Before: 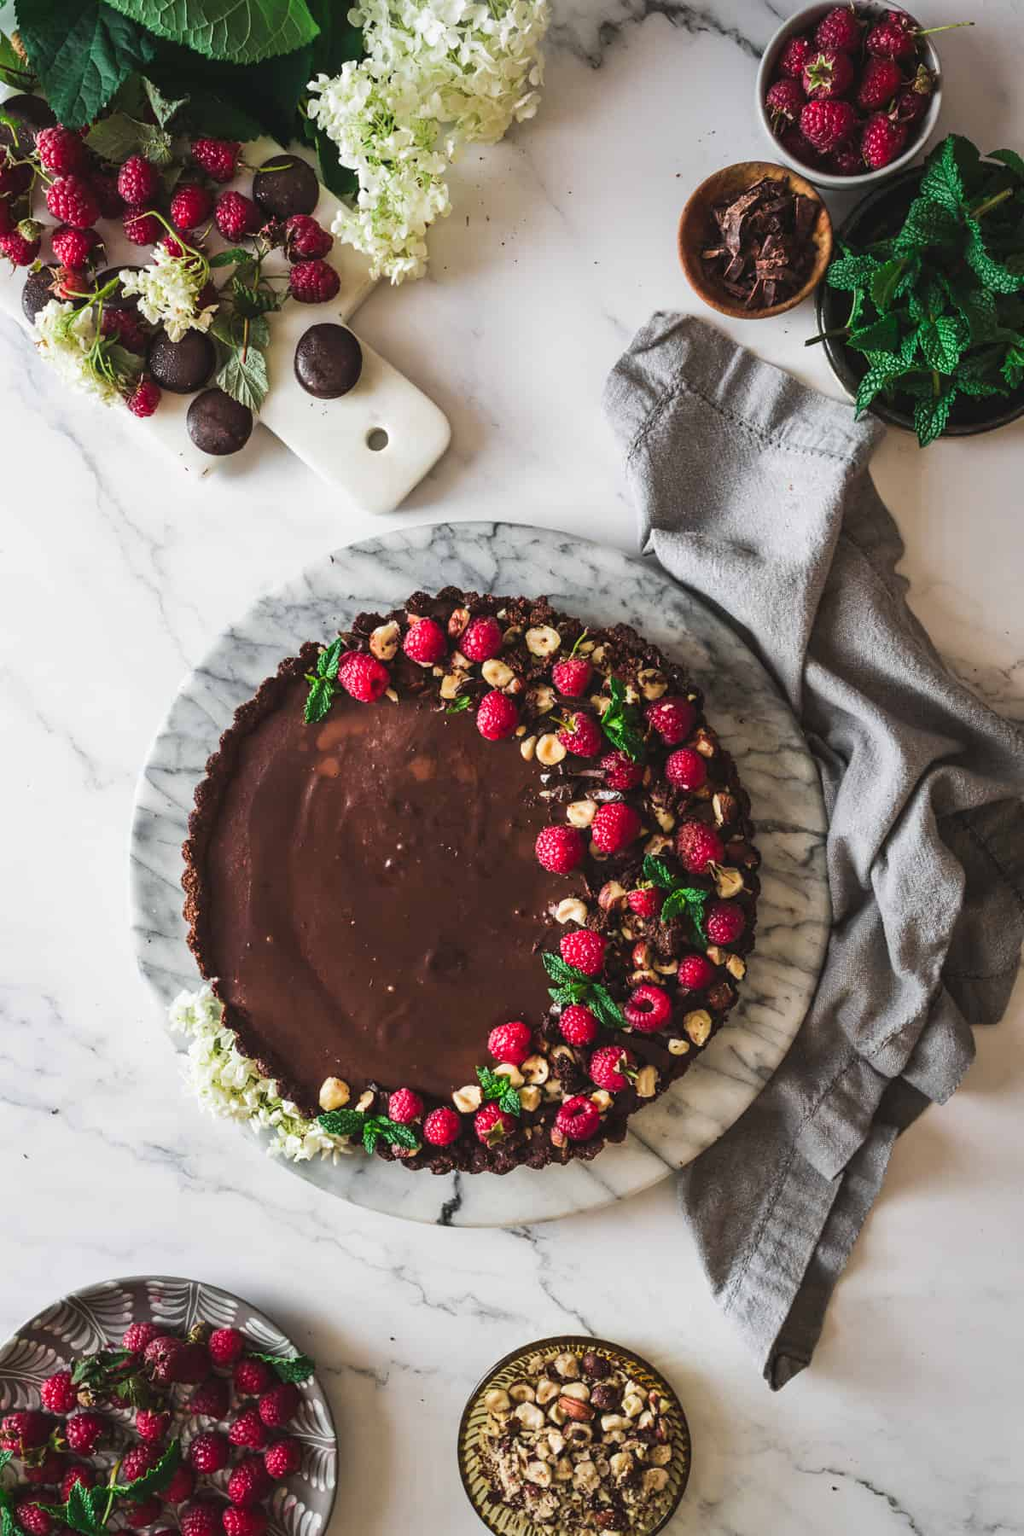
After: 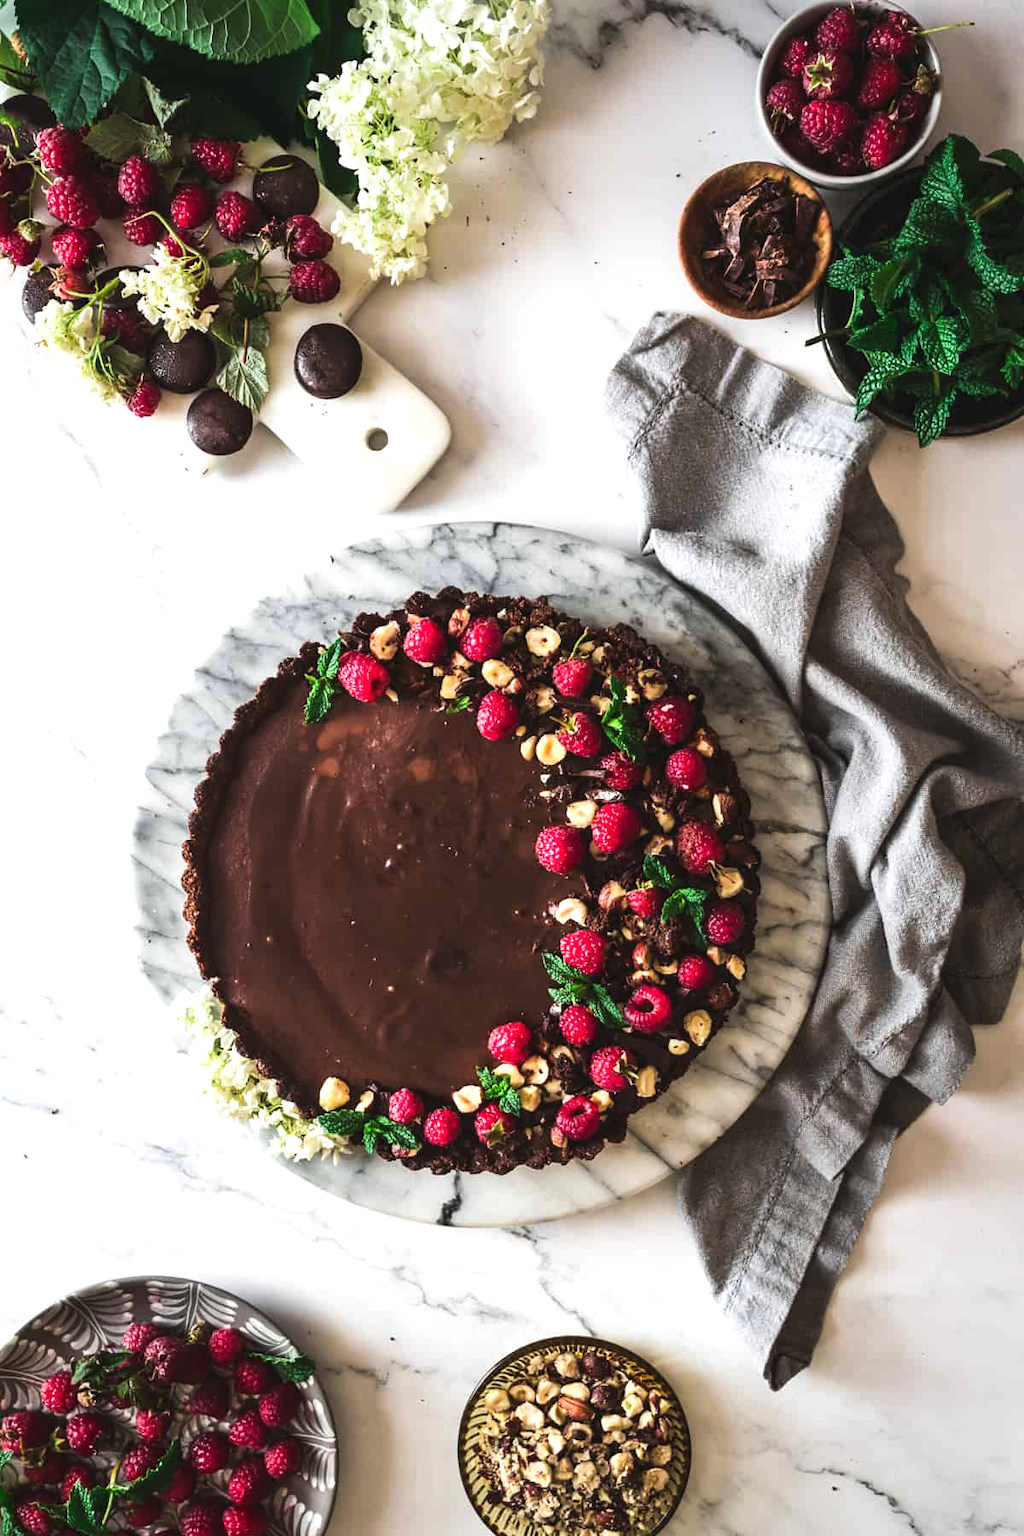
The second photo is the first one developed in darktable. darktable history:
exposure: exposure 0.124 EV, compensate highlight preservation false
tone equalizer: -8 EV -0.412 EV, -7 EV -0.391 EV, -6 EV -0.37 EV, -5 EV -0.197 EV, -3 EV 0.196 EV, -2 EV 0.362 EV, -1 EV 0.412 EV, +0 EV 0.401 EV, edges refinement/feathering 500, mask exposure compensation -1.57 EV, preserve details no
